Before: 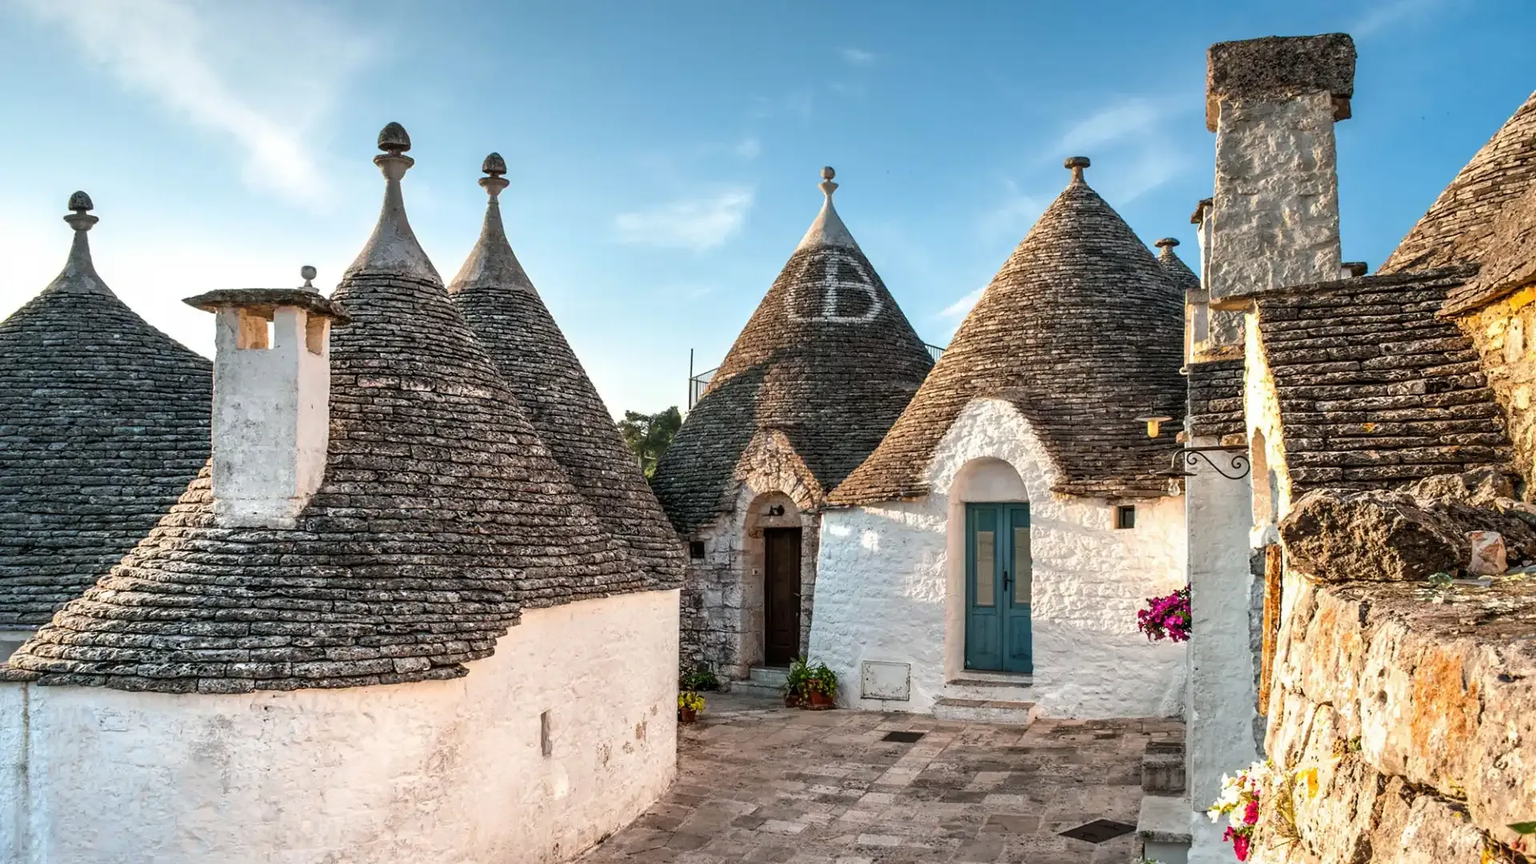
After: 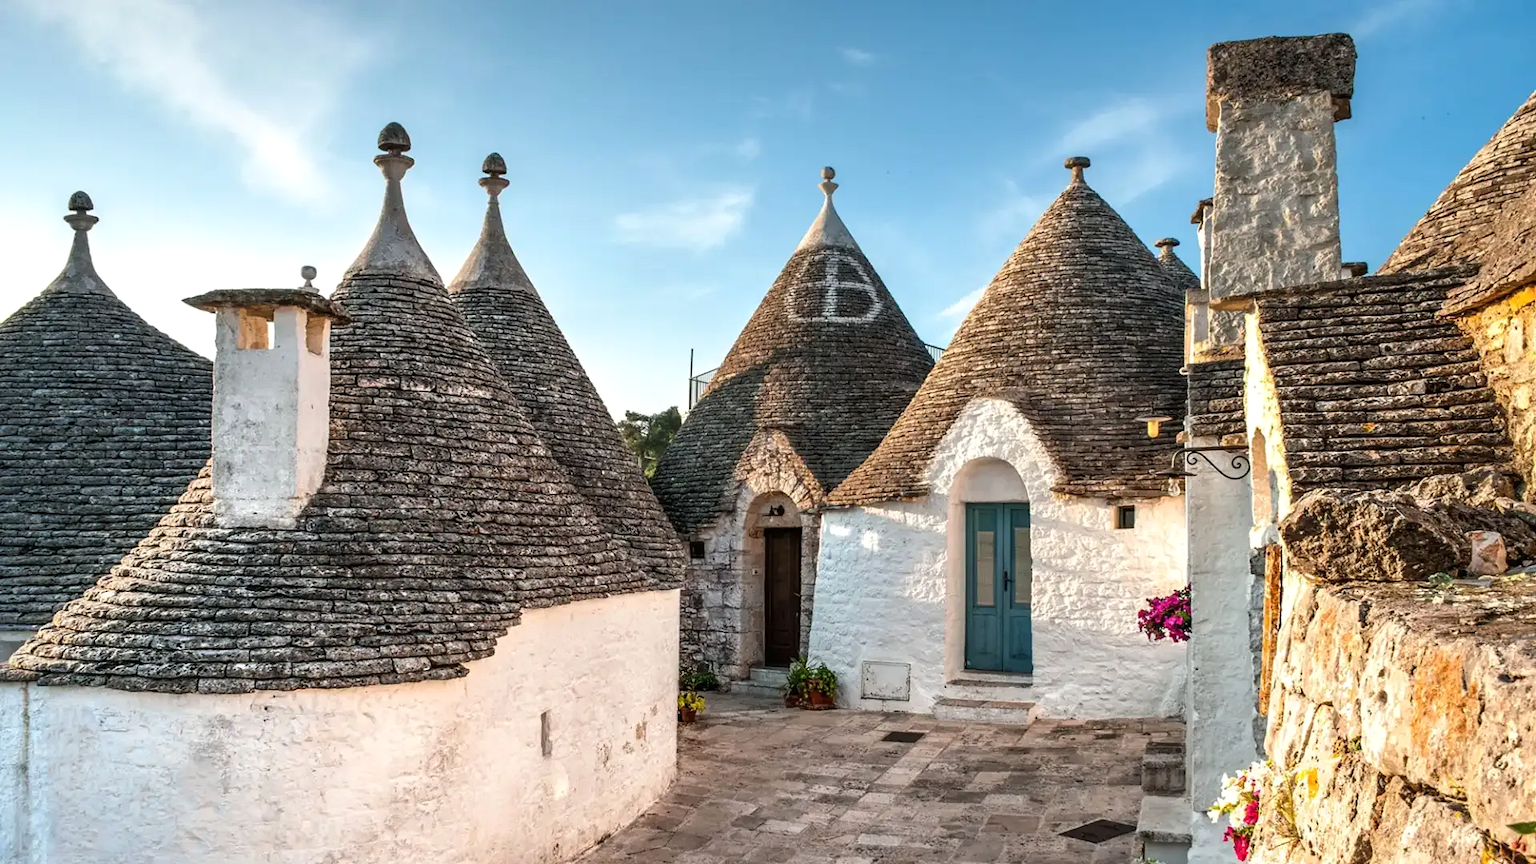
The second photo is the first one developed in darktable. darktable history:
exposure: exposure 0.081 EV, compensate highlight preservation false
white balance: emerald 1
